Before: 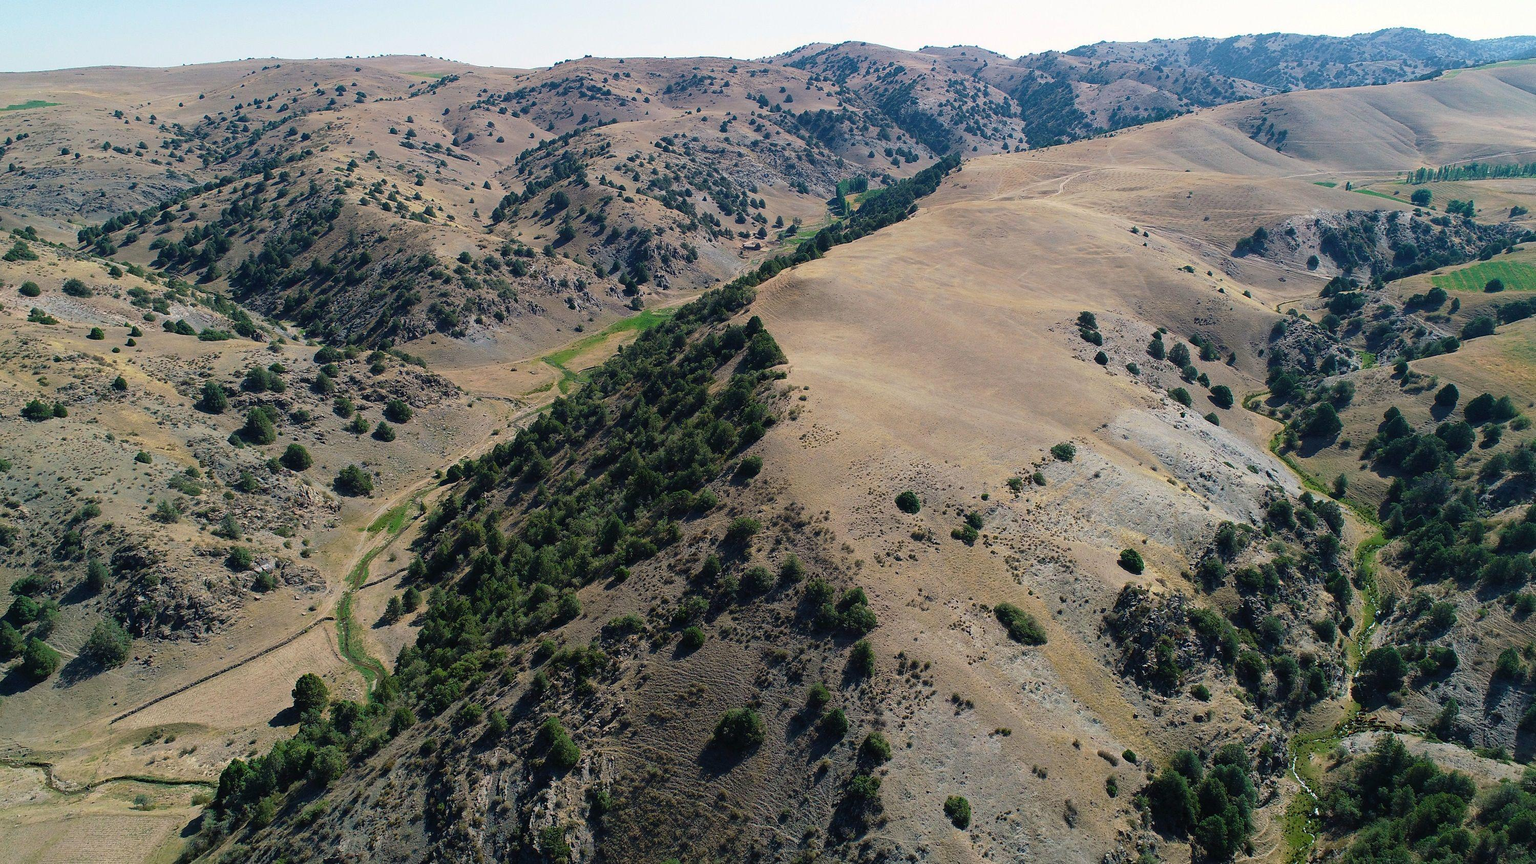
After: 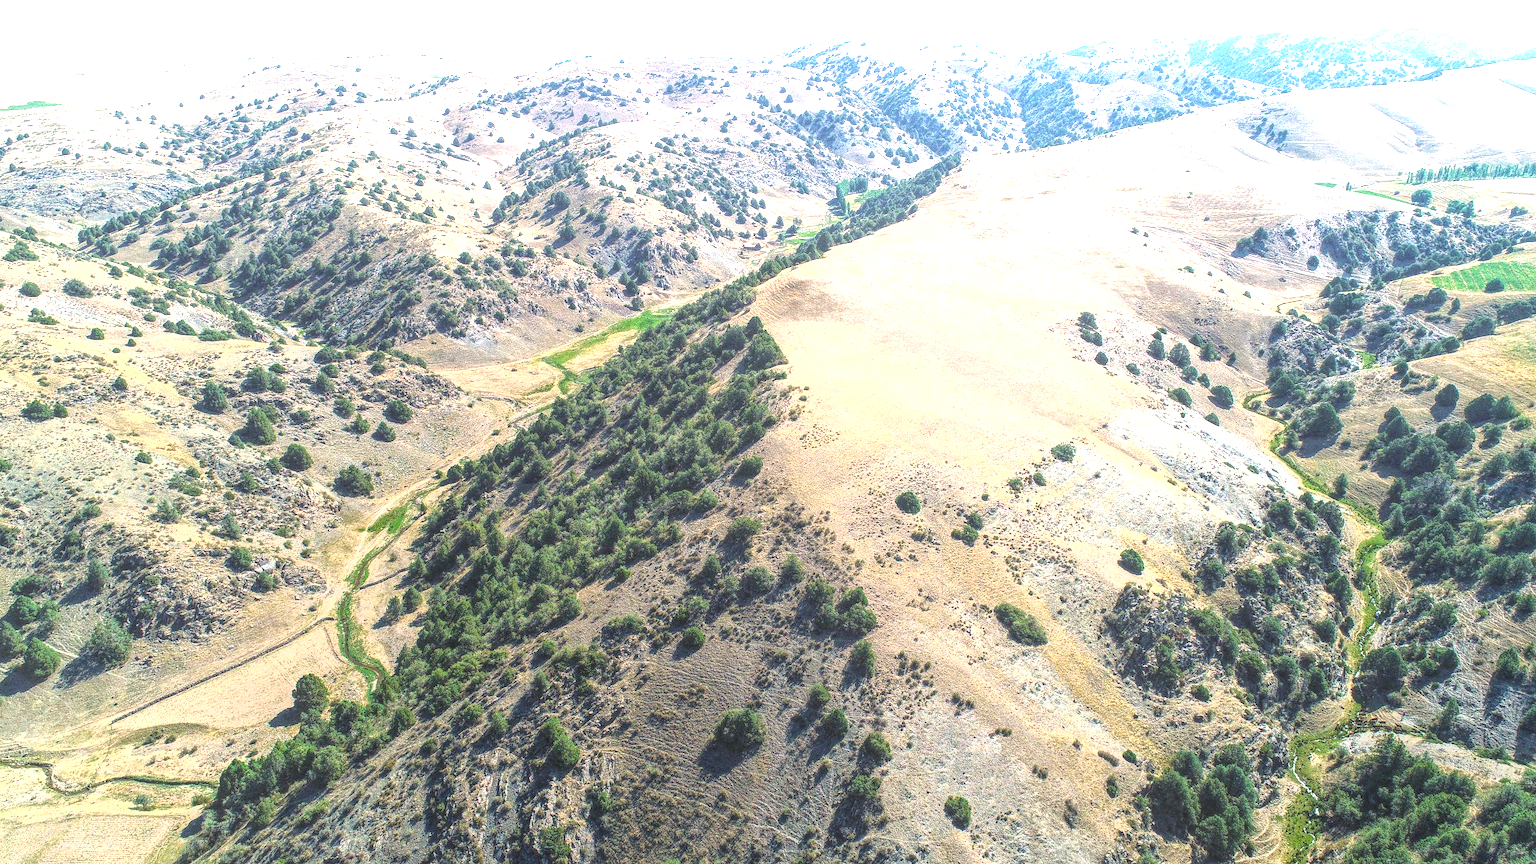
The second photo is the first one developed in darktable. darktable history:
shadows and highlights: radius 110.86, shadows 51.09, white point adjustment 9.16, highlights -4.17, highlights color adjustment 32.2%, soften with gaussian
tone equalizer: -8 EV -0.417 EV, -7 EV -0.389 EV, -6 EV -0.333 EV, -5 EV -0.222 EV, -3 EV 0.222 EV, -2 EV 0.333 EV, -1 EV 0.389 EV, +0 EV 0.417 EV, edges refinement/feathering 500, mask exposure compensation -1.57 EV, preserve details no
exposure: black level correction 0, exposure 1.1 EV, compensate exposure bias true, compensate highlight preservation false
local contrast: highlights 20%, shadows 30%, detail 200%, midtone range 0.2
